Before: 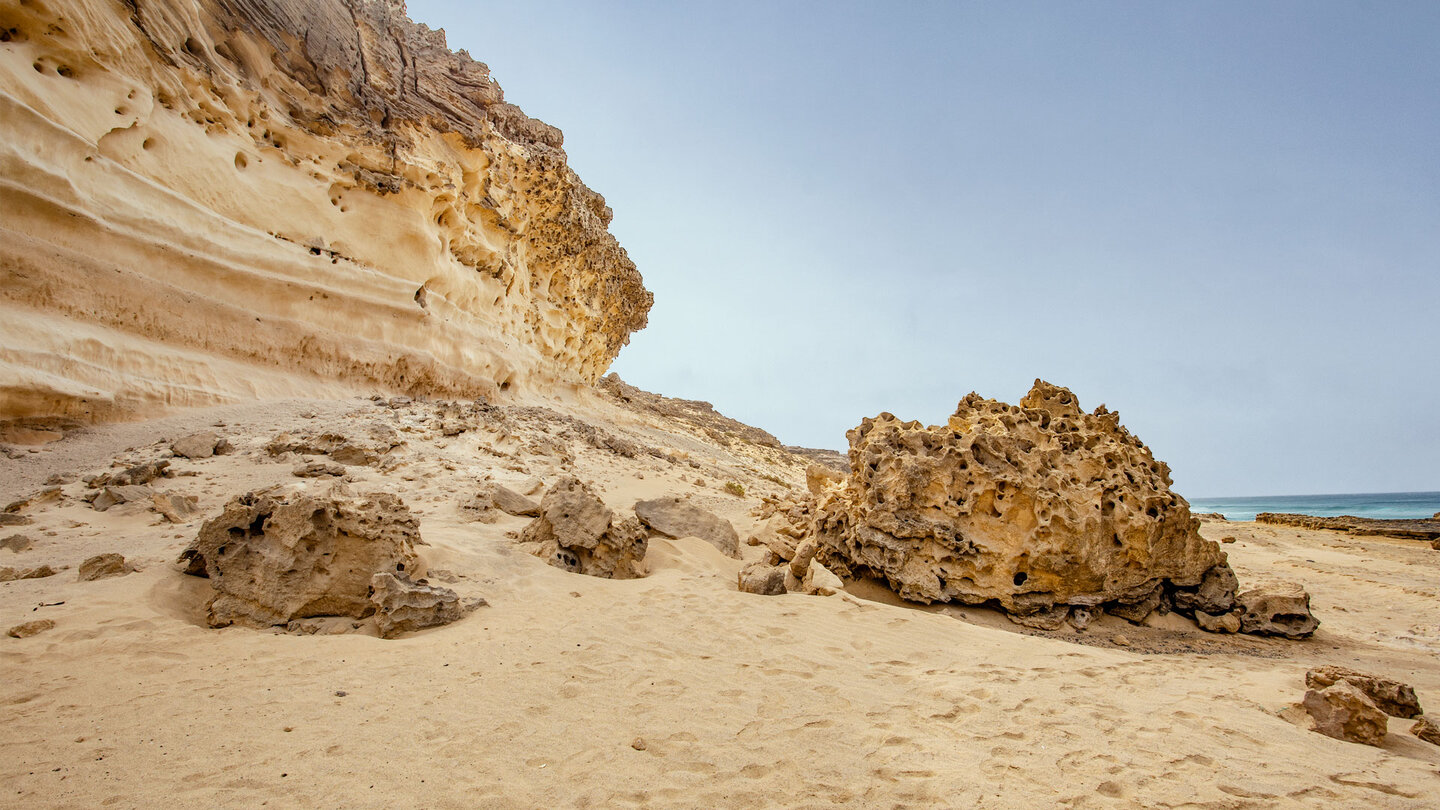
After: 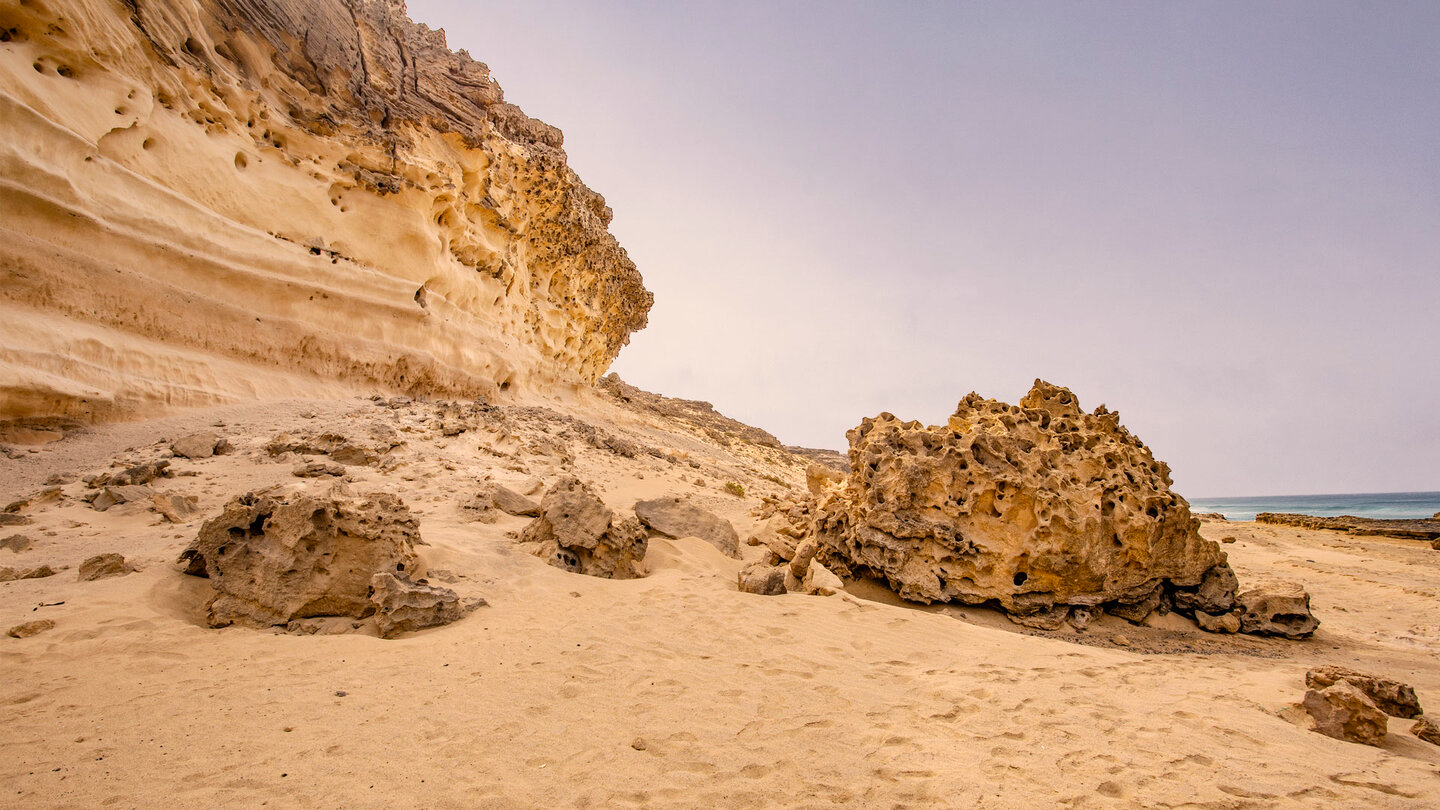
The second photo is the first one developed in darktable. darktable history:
color correction: highlights a* 12.09, highlights b* 11.83
